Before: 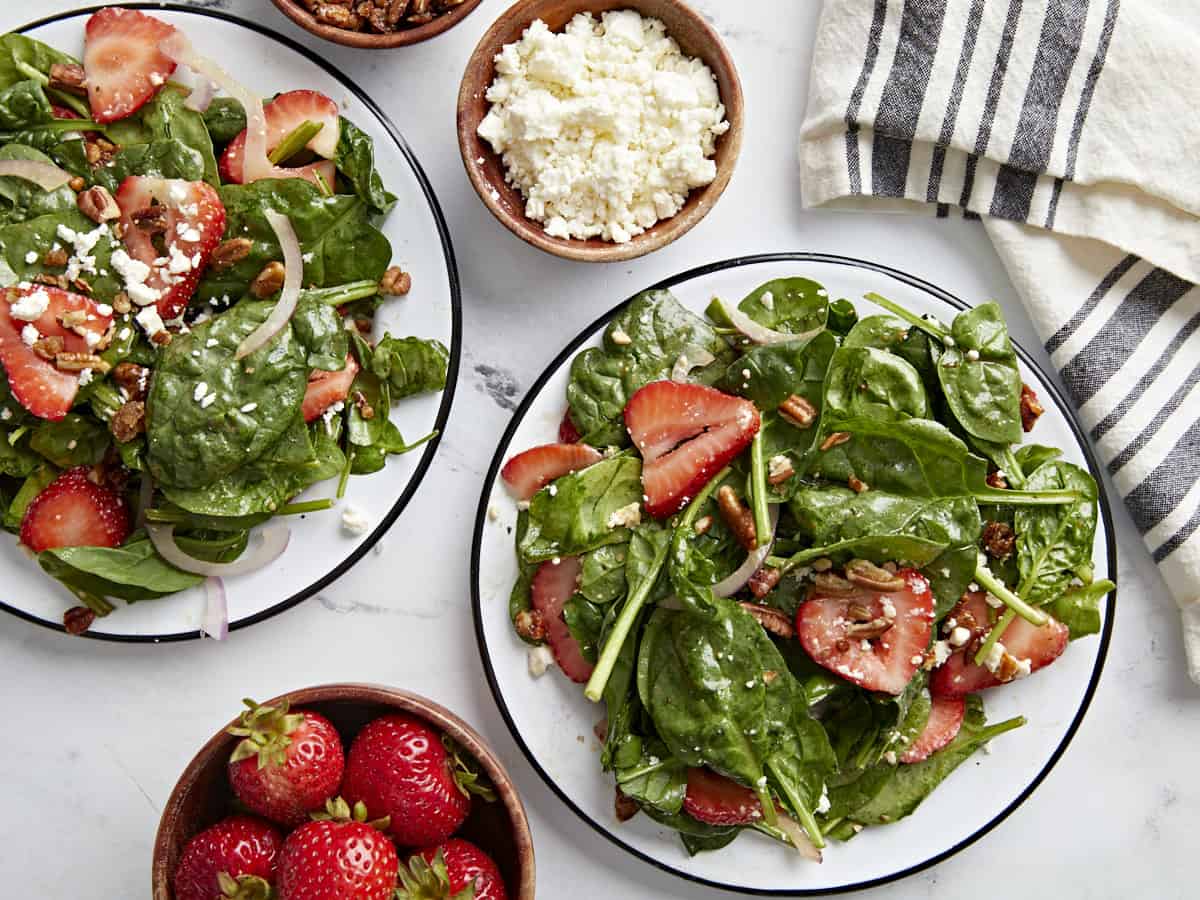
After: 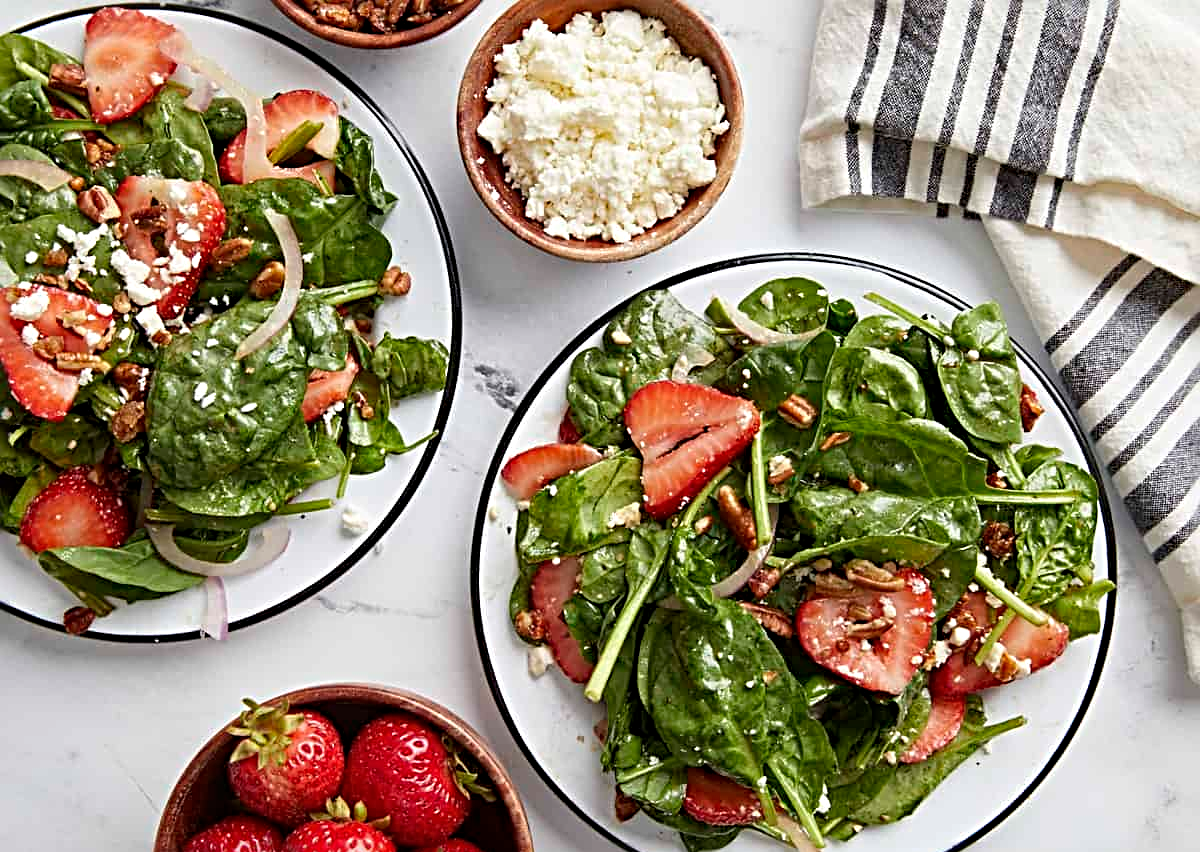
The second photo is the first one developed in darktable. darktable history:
sharpen: radius 3.951
crop and rotate: top 0.012%, bottom 5.269%
